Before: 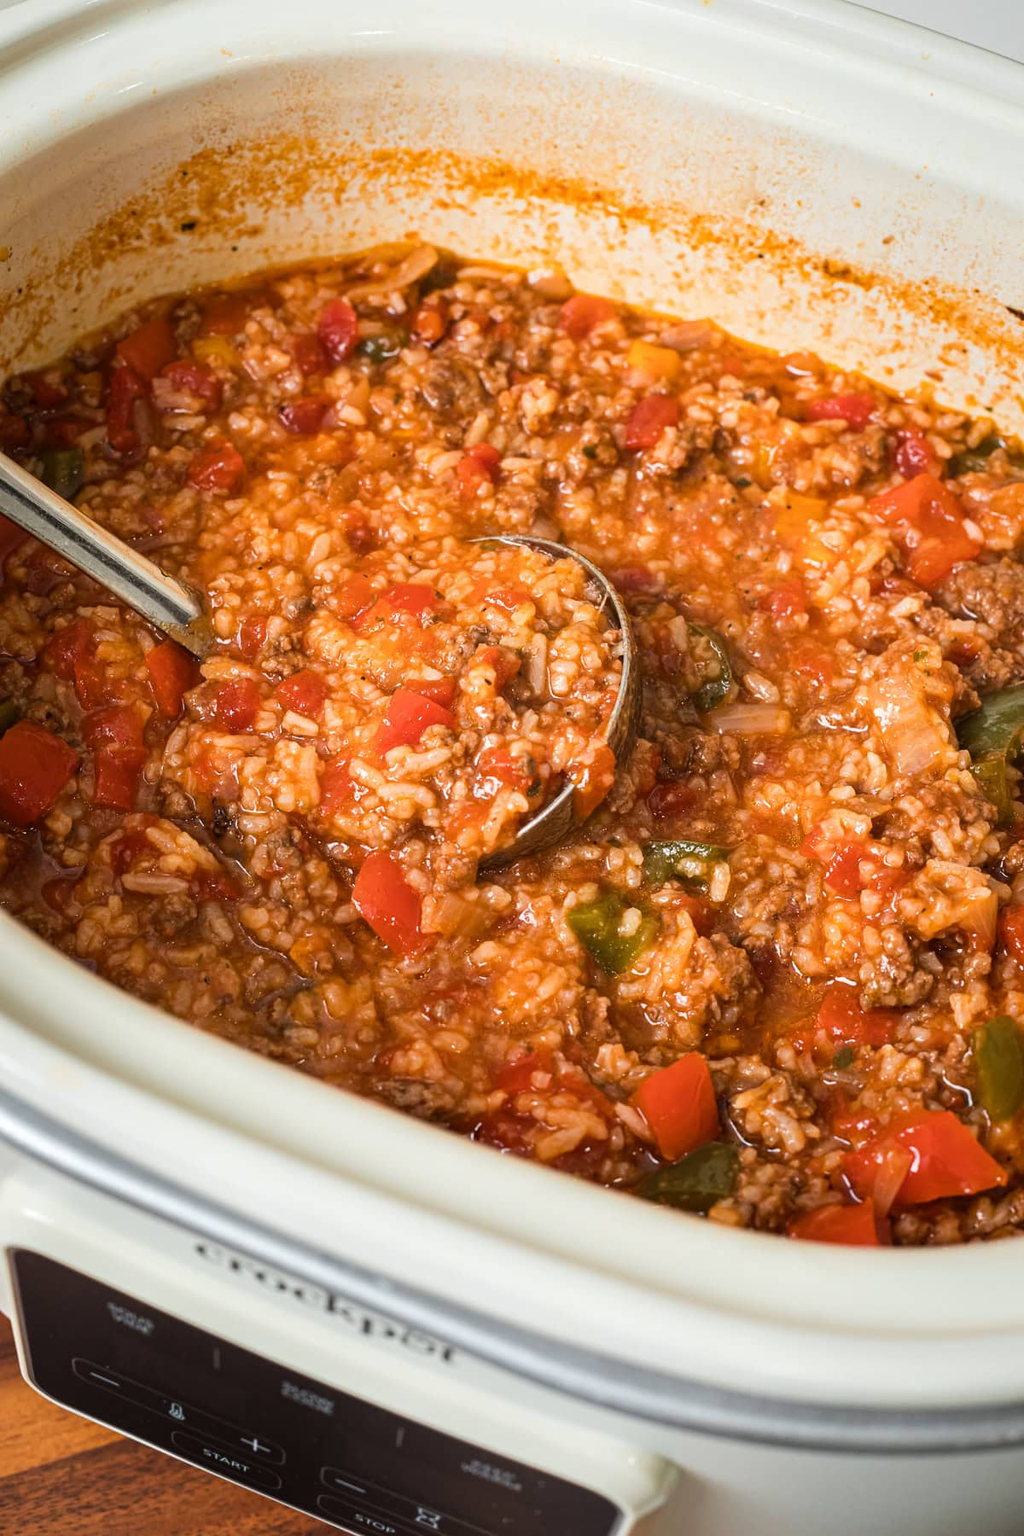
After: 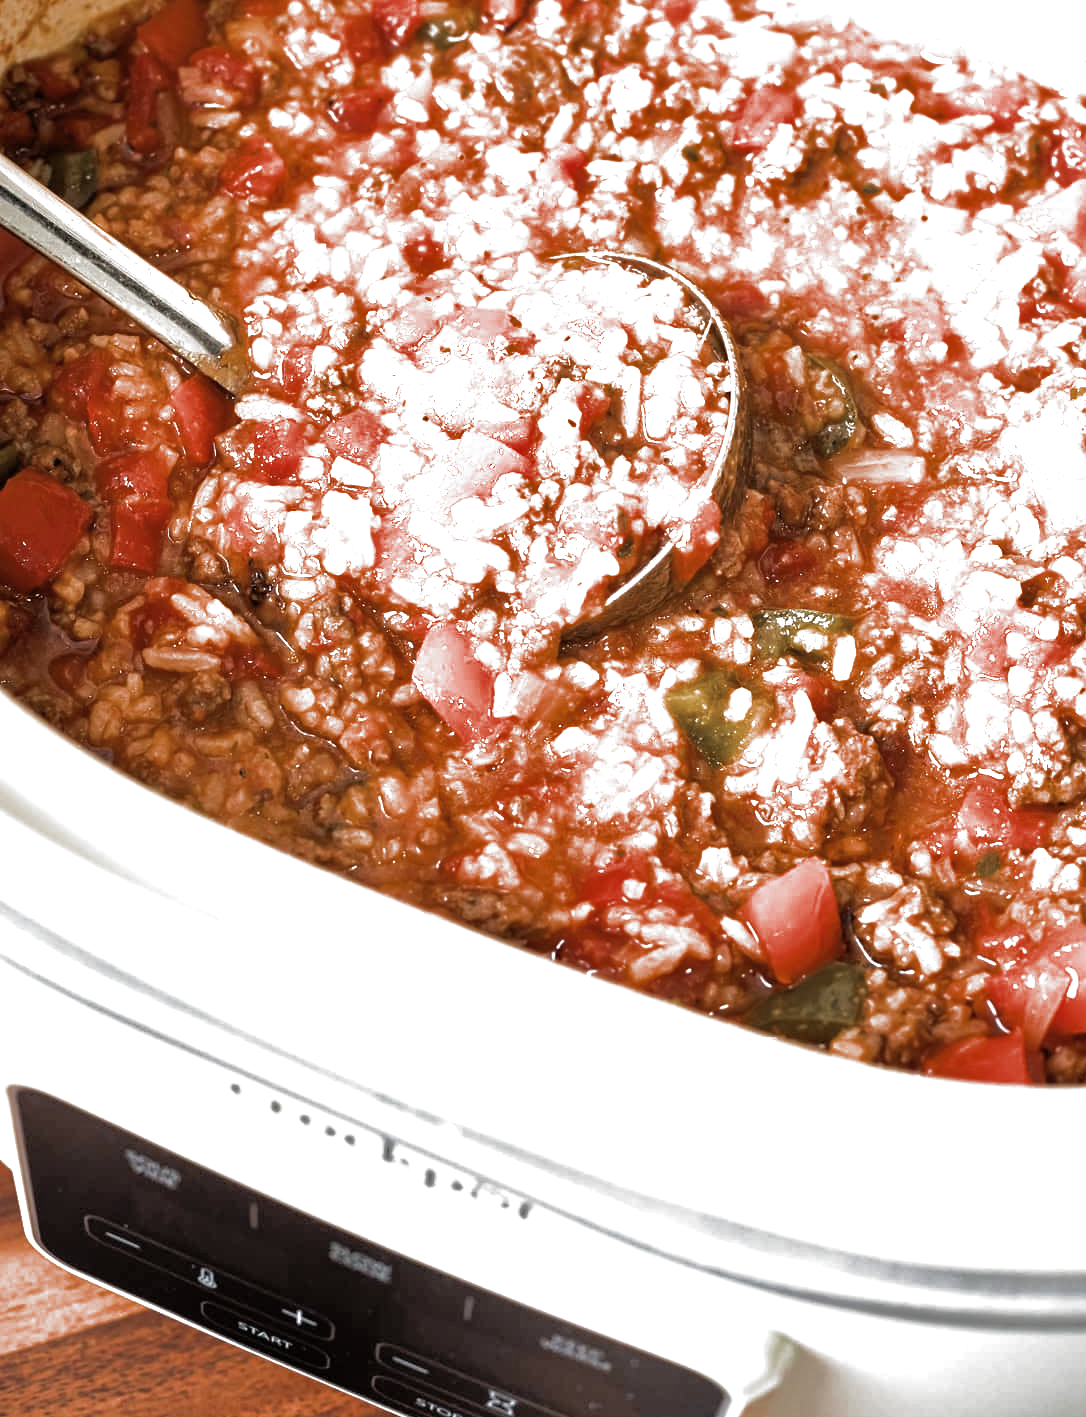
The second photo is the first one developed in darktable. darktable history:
exposure: exposure 1.061 EV, compensate highlight preservation false
crop: top 20.916%, right 9.437%, bottom 0.316%
shadows and highlights: on, module defaults
filmic rgb: black relative exposure -8.2 EV, white relative exposure 2.2 EV, threshold 3 EV, hardness 7.11, latitude 75%, contrast 1.325, highlights saturation mix -2%, shadows ↔ highlights balance 30%, preserve chrominance RGB euclidean norm, color science v5 (2021), contrast in shadows safe, contrast in highlights safe, enable highlight reconstruction true
color zones: curves: ch0 [(0, 0.5) (0.125, 0.4) (0.25, 0.5) (0.375, 0.4) (0.5, 0.4) (0.625, 0.35) (0.75, 0.35) (0.875, 0.5)]; ch1 [(0, 0.35) (0.125, 0.45) (0.25, 0.35) (0.375, 0.35) (0.5, 0.35) (0.625, 0.35) (0.75, 0.45) (0.875, 0.35)]; ch2 [(0, 0.6) (0.125, 0.5) (0.25, 0.5) (0.375, 0.6) (0.5, 0.6) (0.625, 0.5) (0.75, 0.5) (0.875, 0.5)]
